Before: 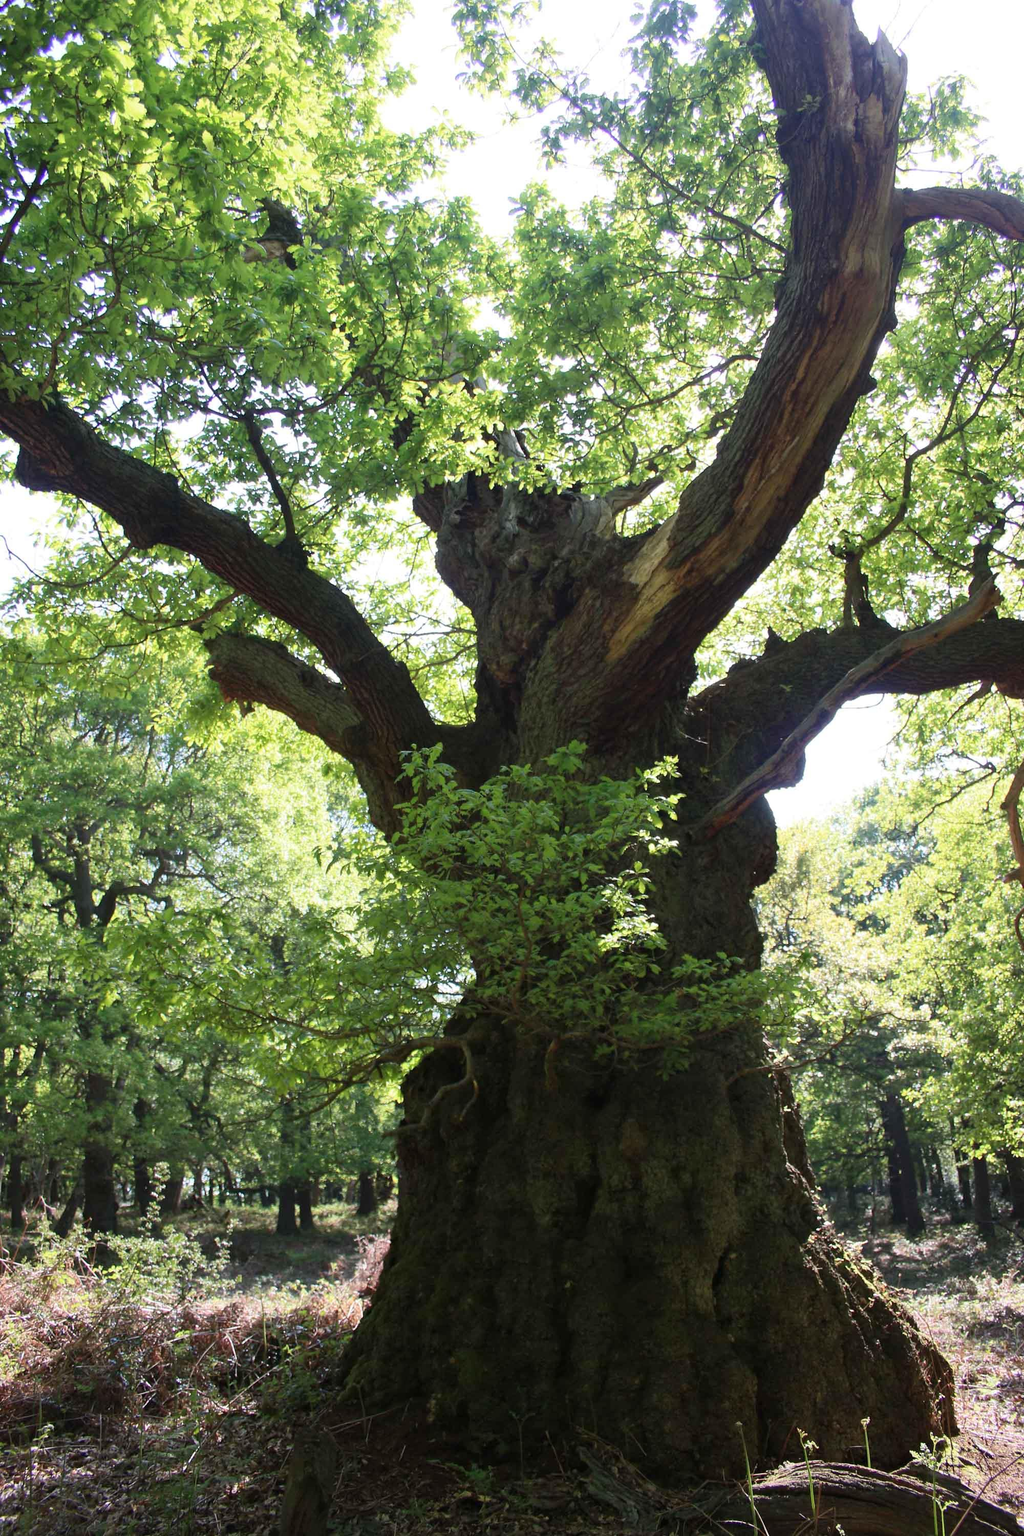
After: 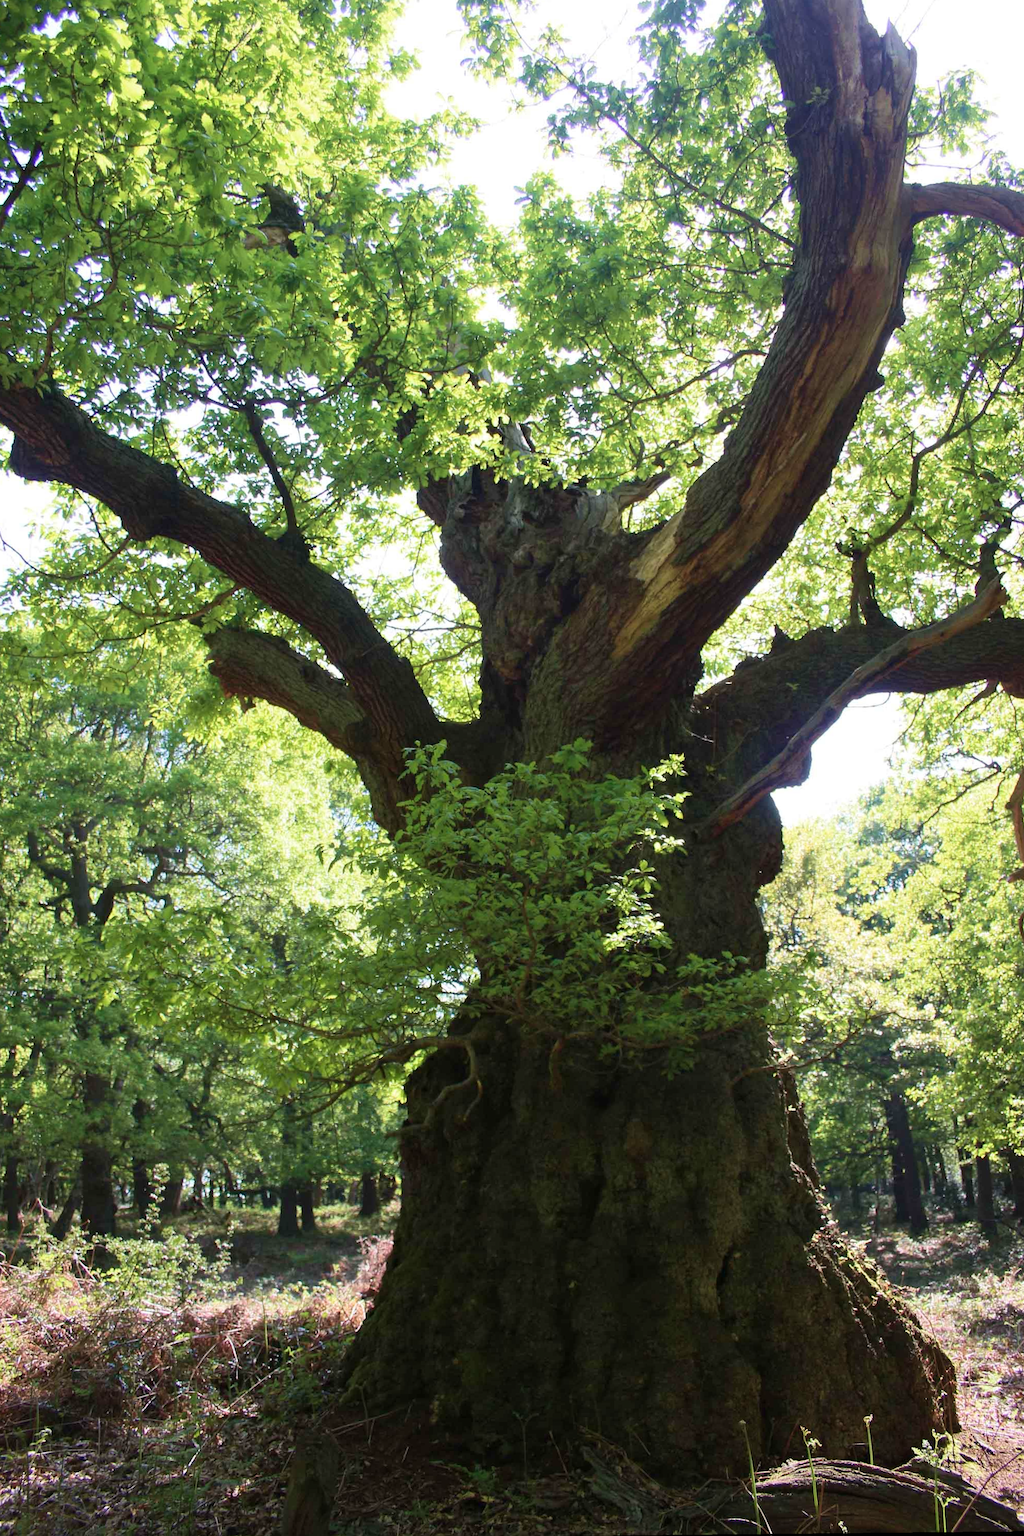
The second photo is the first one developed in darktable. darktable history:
velvia: on, module defaults
rotate and perspective: rotation 0.174°, lens shift (vertical) 0.013, lens shift (horizontal) 0.019, shear 0.001, automatic cropping original format, crop left 0.007, crop right 0.991, crop top 0.016, crop bottom 0.997
